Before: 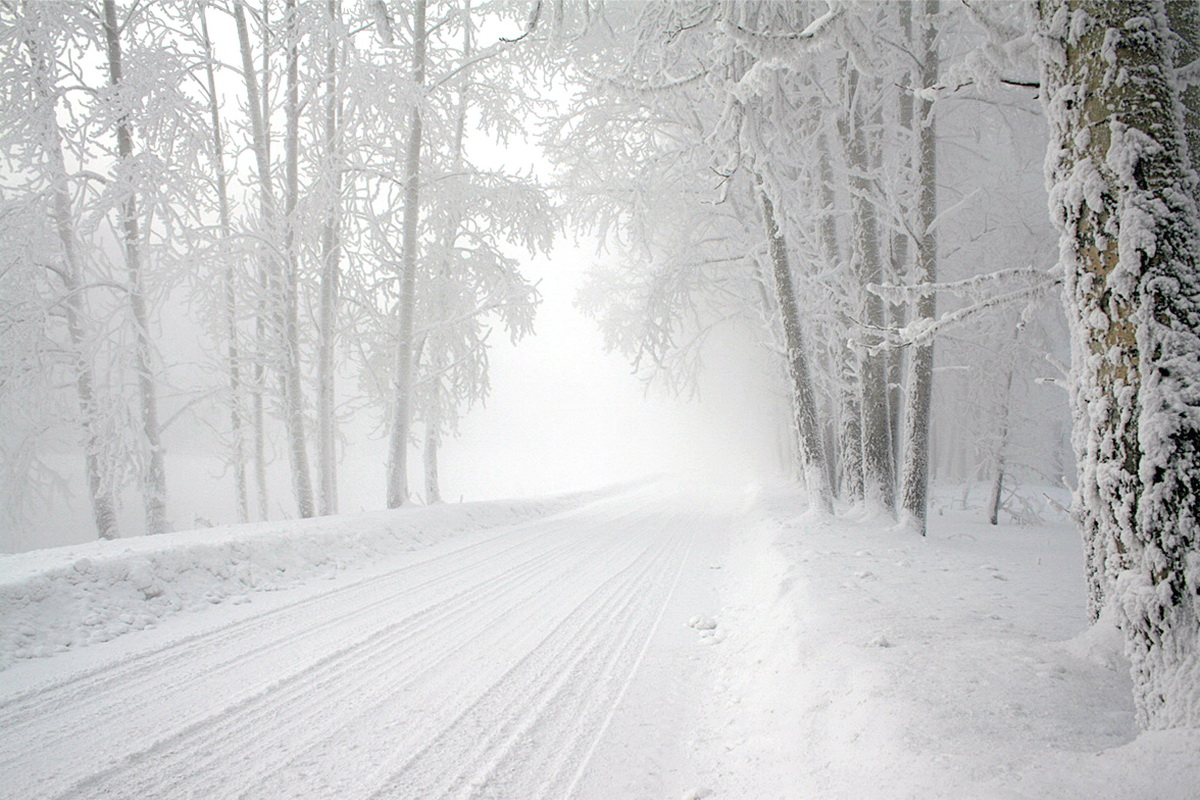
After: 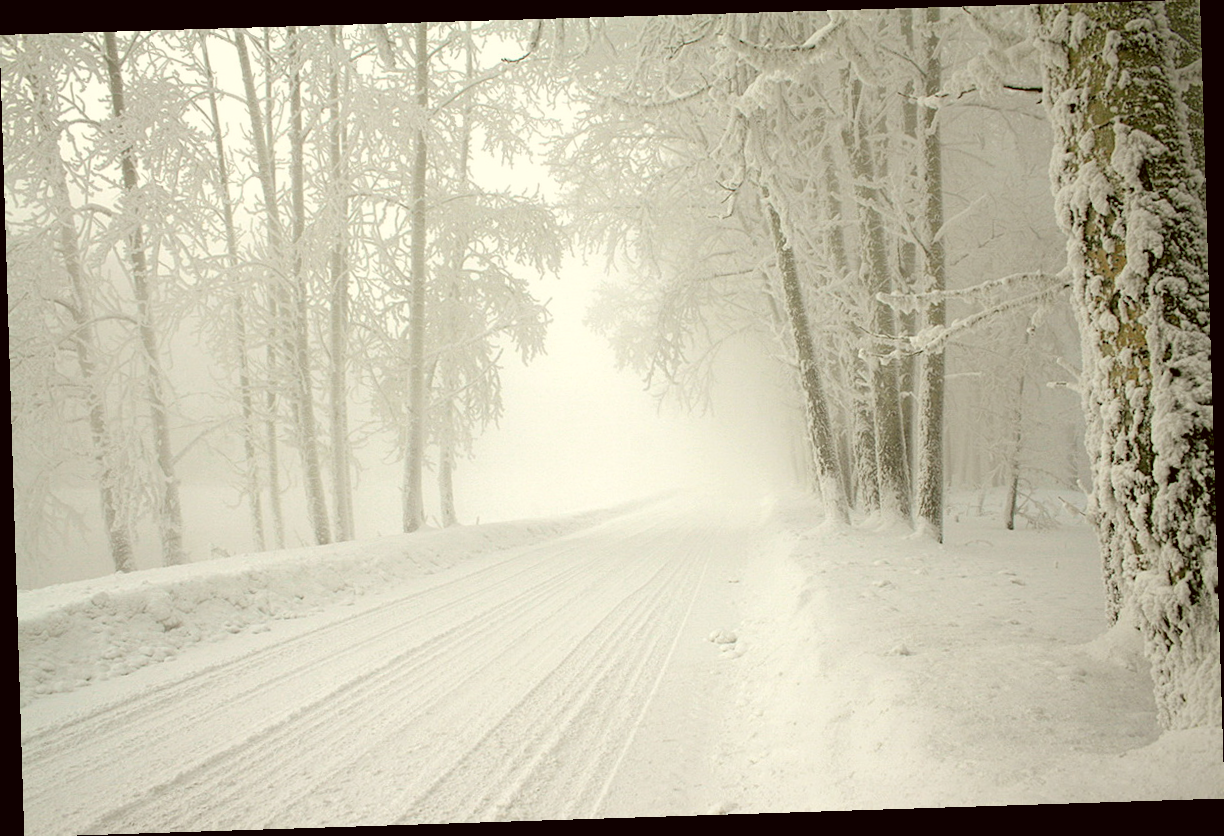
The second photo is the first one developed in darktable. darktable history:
color correction: highlights a* -1.43, highlights b* 10.12, shadows a* 0.395, shadows b* 19.35
rotate and perspective: rotation -1.77°, lens shift (horizontal) 0.004, automatic cropping off
color balance: contrast -0.5%
